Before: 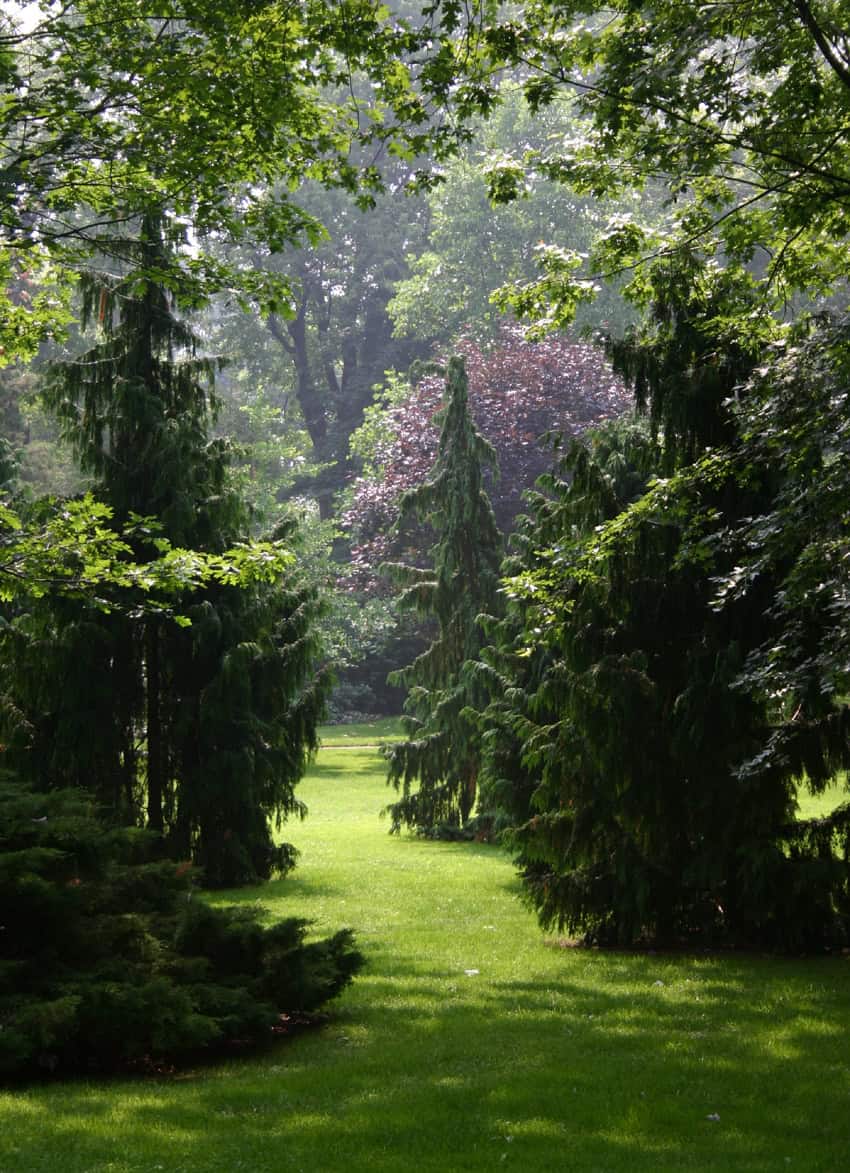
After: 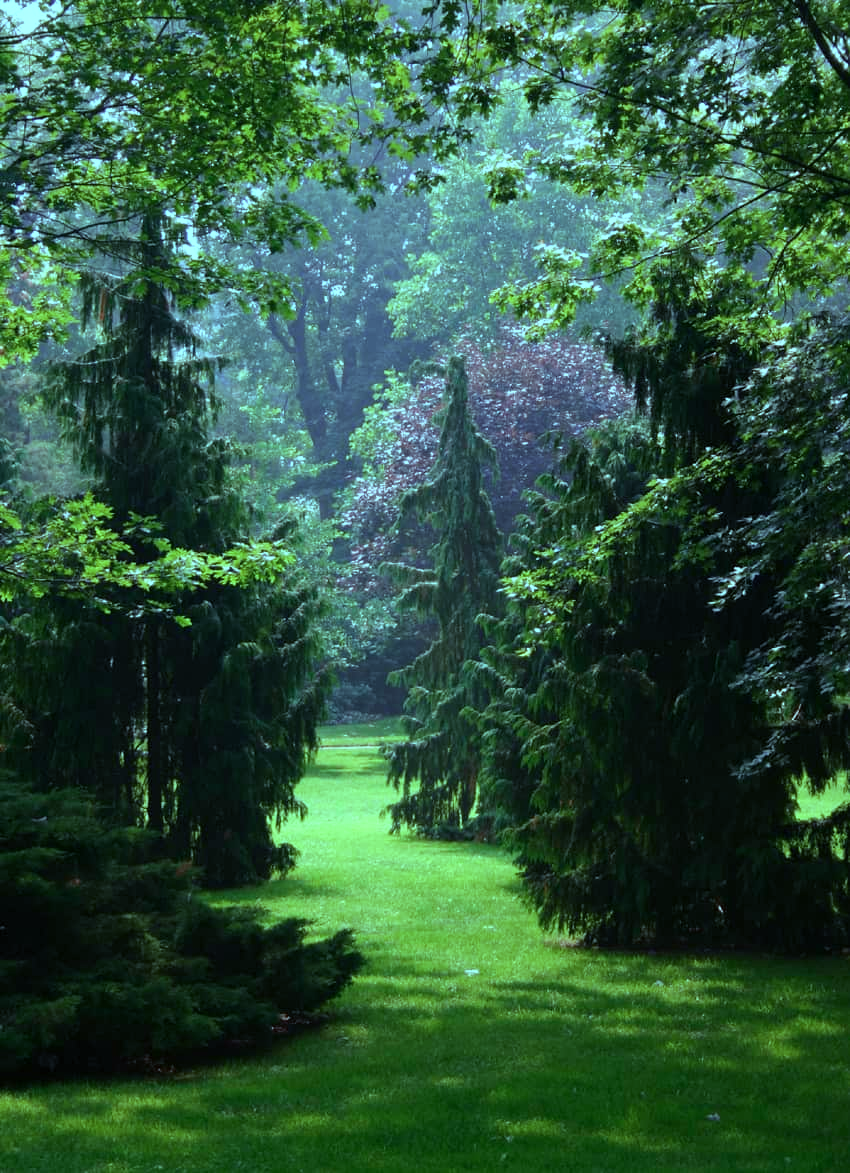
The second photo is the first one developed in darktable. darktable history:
white balance: red 0.924, blue 1.095
color balance rgb: shadows lift › chroma 7.23%, shadows lift › hue 246.48°, highlights gain › chroma 5.38%, highlights gain › hue 196.93°, white fulcrum 1 EV
